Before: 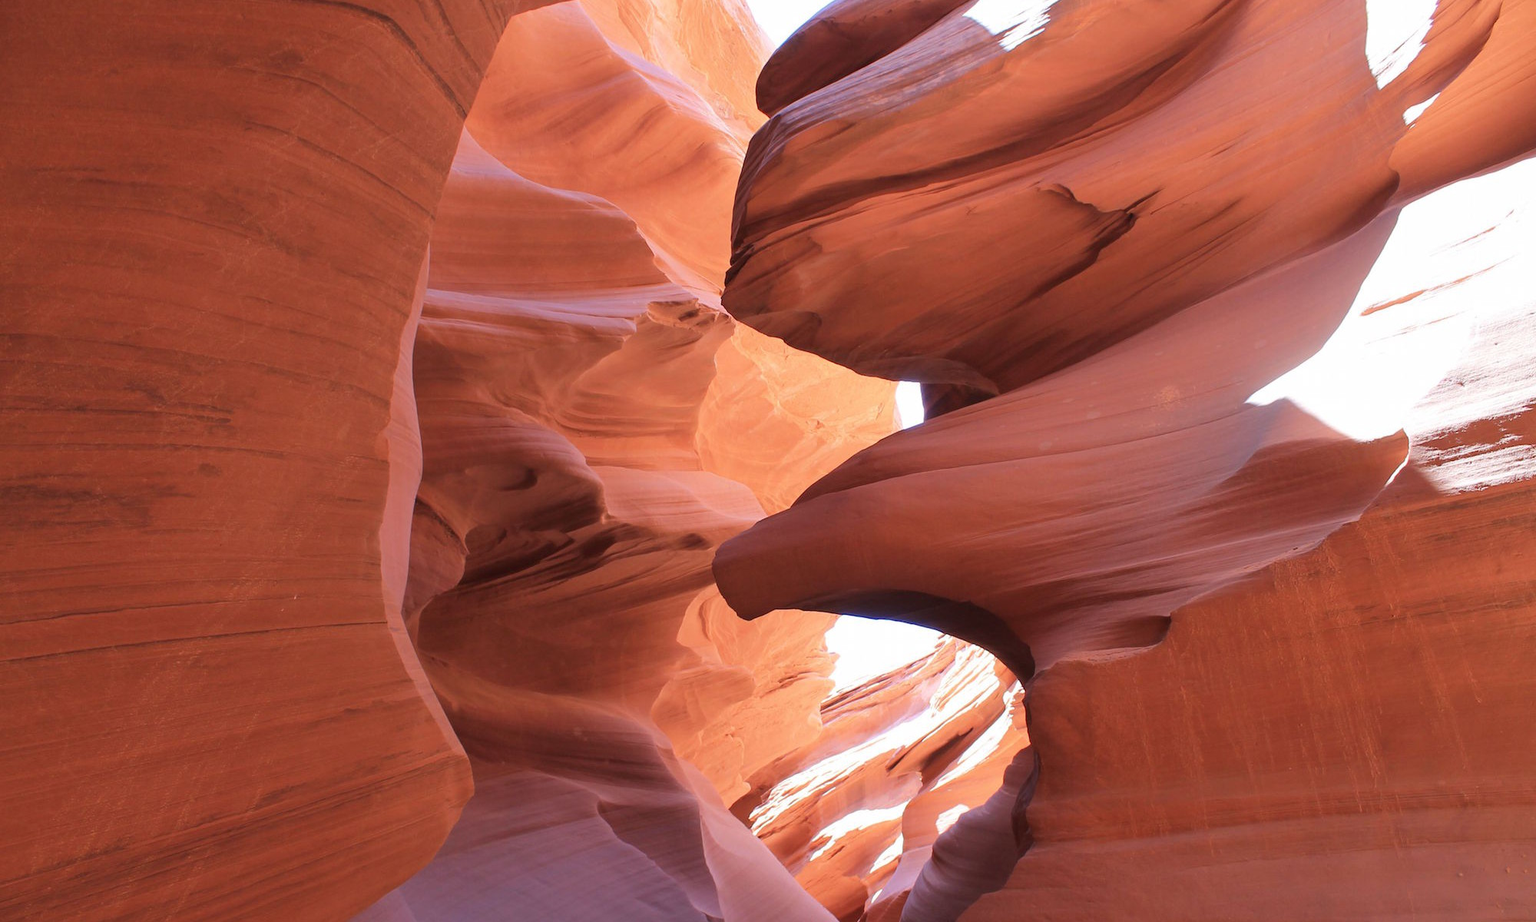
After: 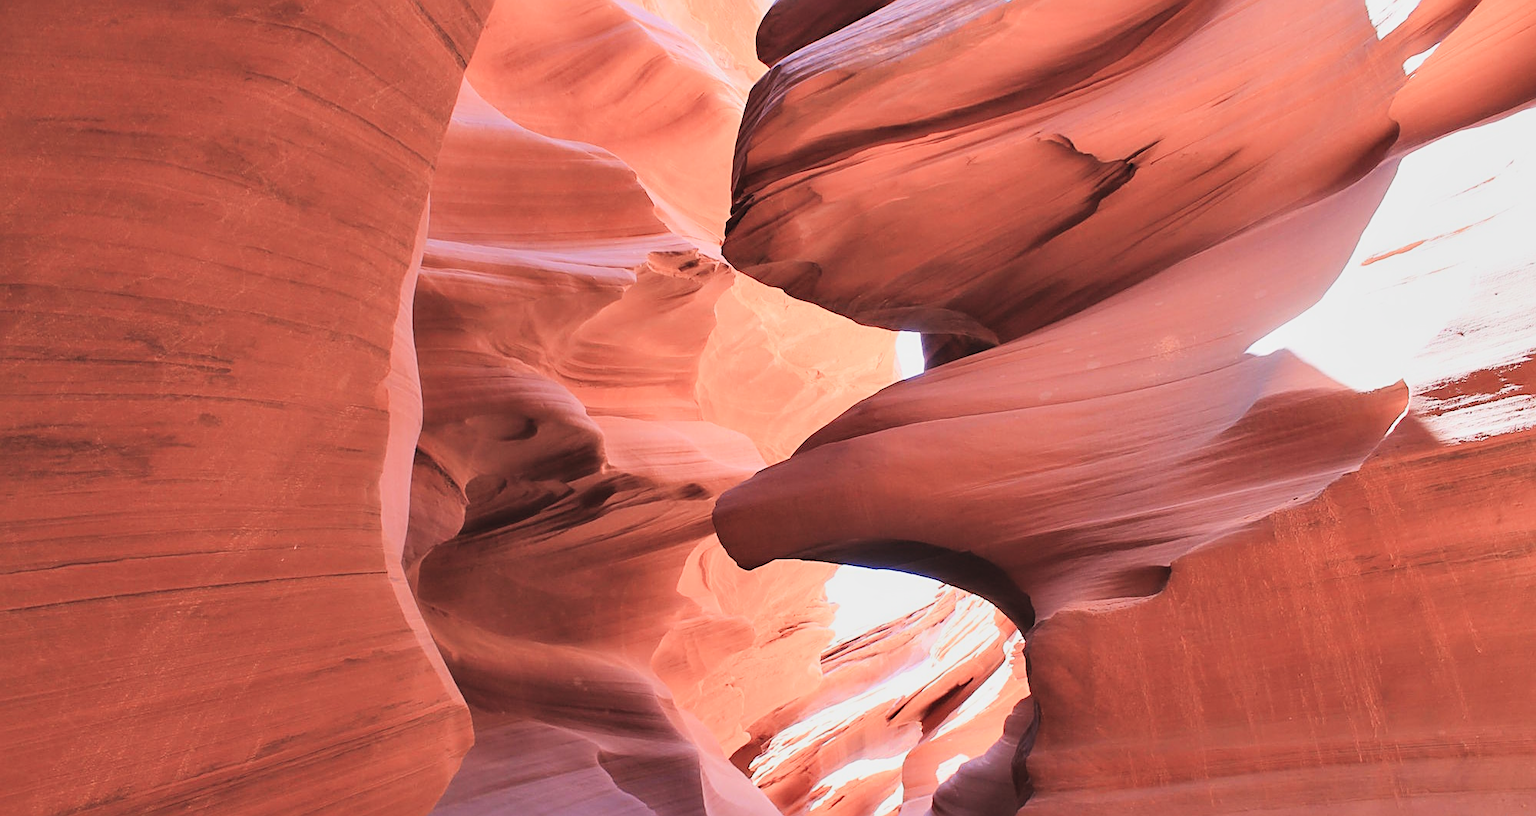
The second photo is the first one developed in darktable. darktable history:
color zones: curves: ch2 [(0, 0.5) (0.084, 0.497) (0.323, 0.335) (0.4, 0.497) (1, 0.5)]
exposure: black level correction -0.015, compensate highlight preservation false
filmic rgb: black relative exposure -7.65 EV, white relative exposure 4.56 EV, hardness 3.61
crop and rotate: top 5.432%, bottom 5.933%
contrast brightness saturation: contrast 0.203, brightness 0.169, saturation 0.219
contrast equalizer: octaves 7, y [[0.514, 0.573, 0.581, 0.508, 0.5, 0.5], [0.5 ×6], [0.5 ×6], [0 ×6], [0 ×6]]
sharpen: radius 2.56, amount 0.634
